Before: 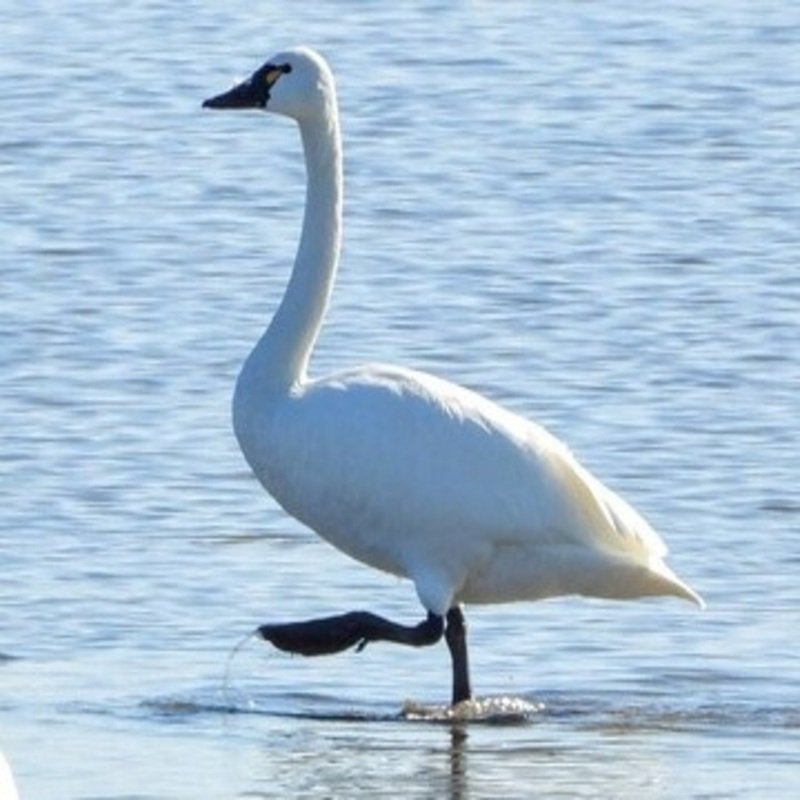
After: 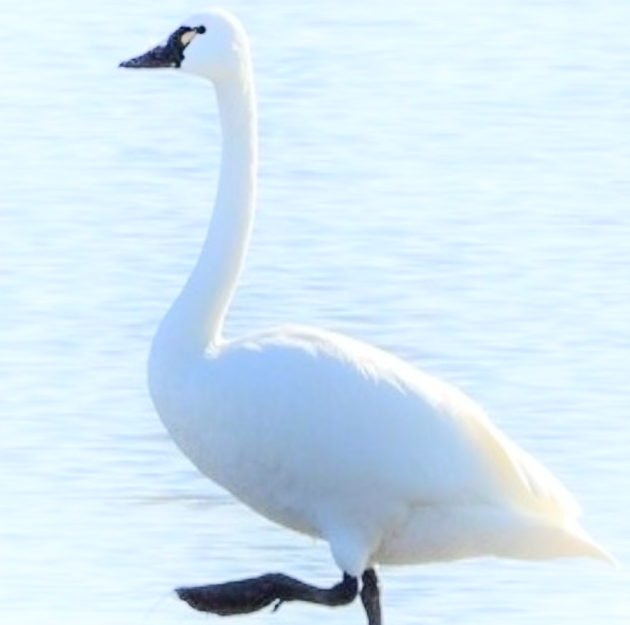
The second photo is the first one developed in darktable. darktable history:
crop and rotate: left 10.723%, top 5.125%, right 10.489%, bottom 16.638%
shadows and highlights: shadows -21.74, highlights 99.56, soften with gaussian
tone equalizer: edges refinement/feathering 500, mask exposure compensation -1.57 EV, preserve details no
